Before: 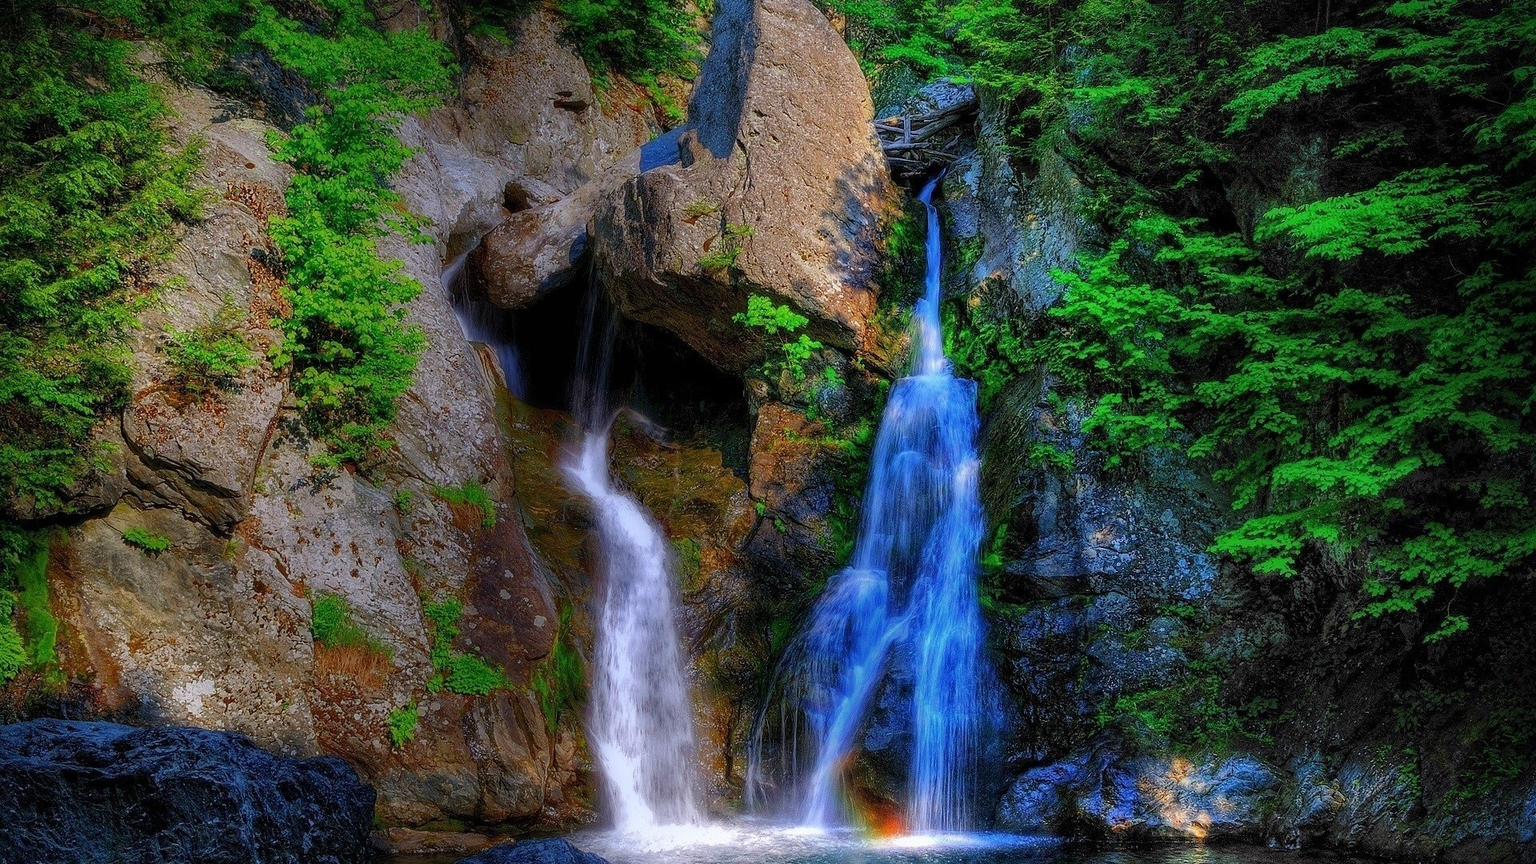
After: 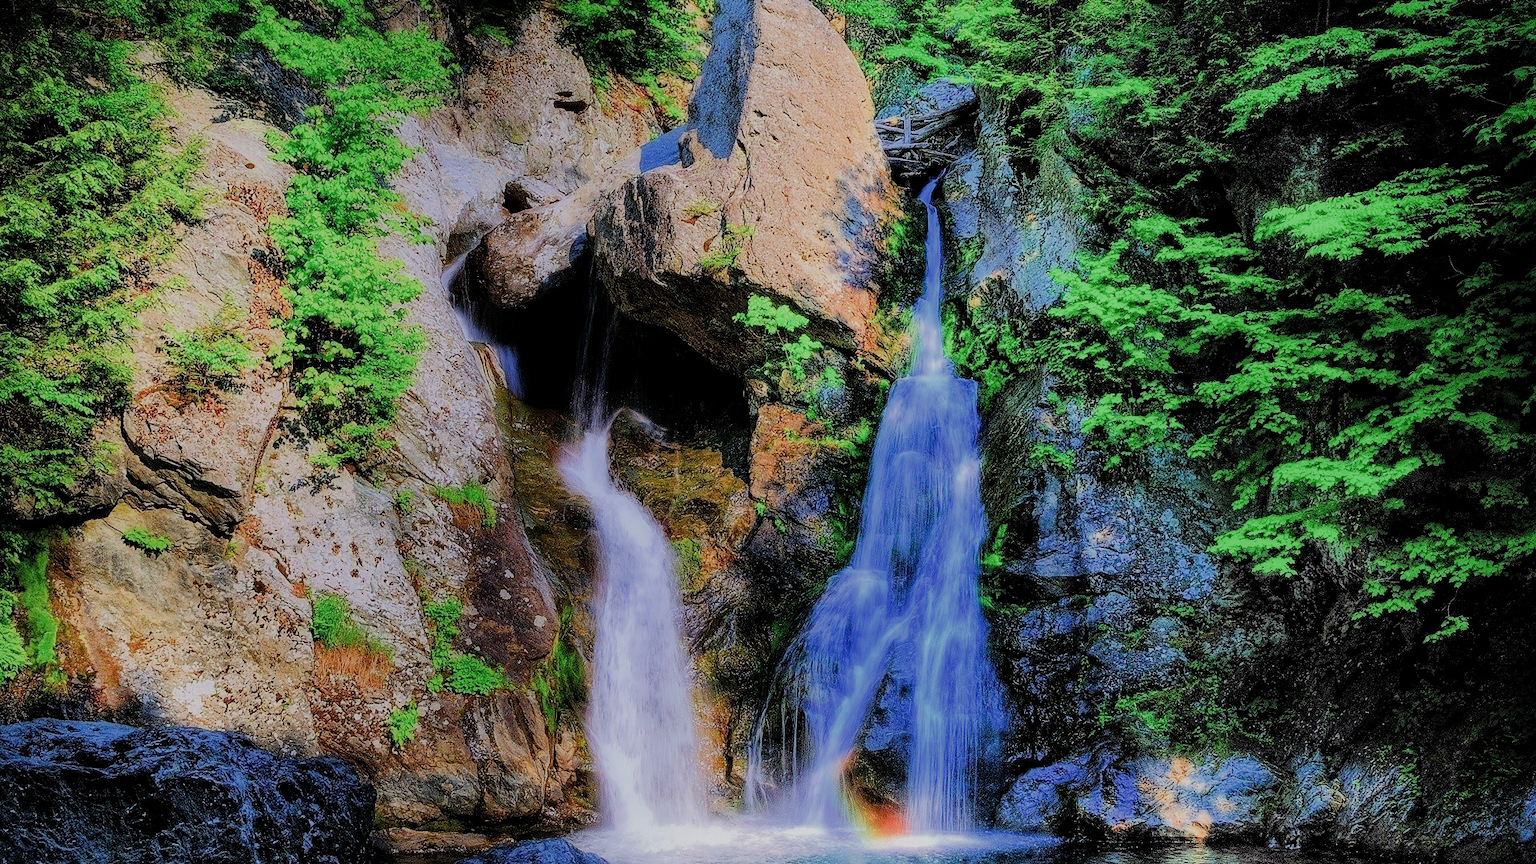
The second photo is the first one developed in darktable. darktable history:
tone equalizer: -7 EV 0.14 EV, -6 EV 0.596 EV, -5 EV 1.17 EV, -4 EV 1.29 EV, -3 EV 1.12 EV, -2 EV 0.6 EV, -1 EV 0.166 EV, edges refinement/feathering 500, mask exposure compensation -1.57 EV, preserve details no
filmic rgb: black relative exposure -7.65 EV, white relative exposure 4.56 EV, hardness 3.61, add noise in highlights 0.001, preserve chrominance max RGB, color science v3 (2019), use custom middle-gray values true, contrast in highlights soft
